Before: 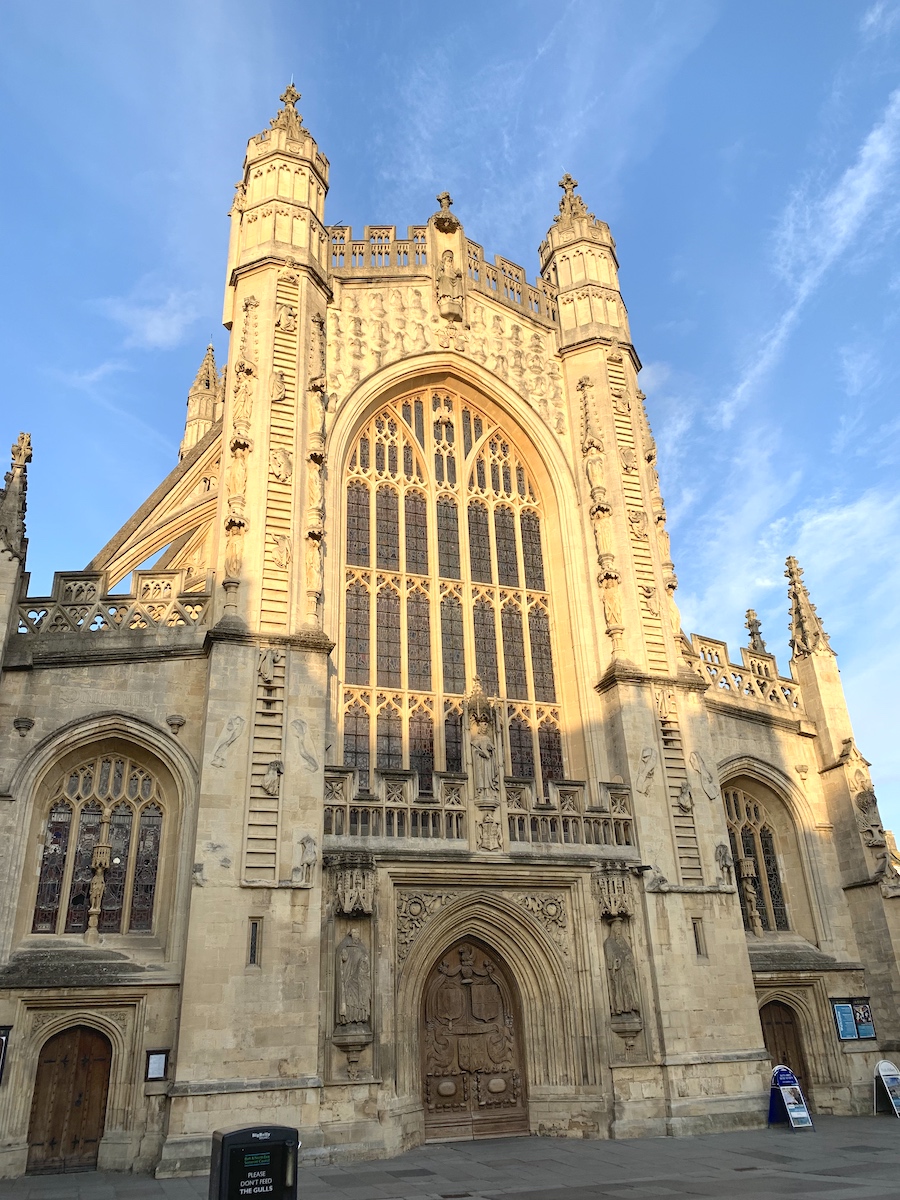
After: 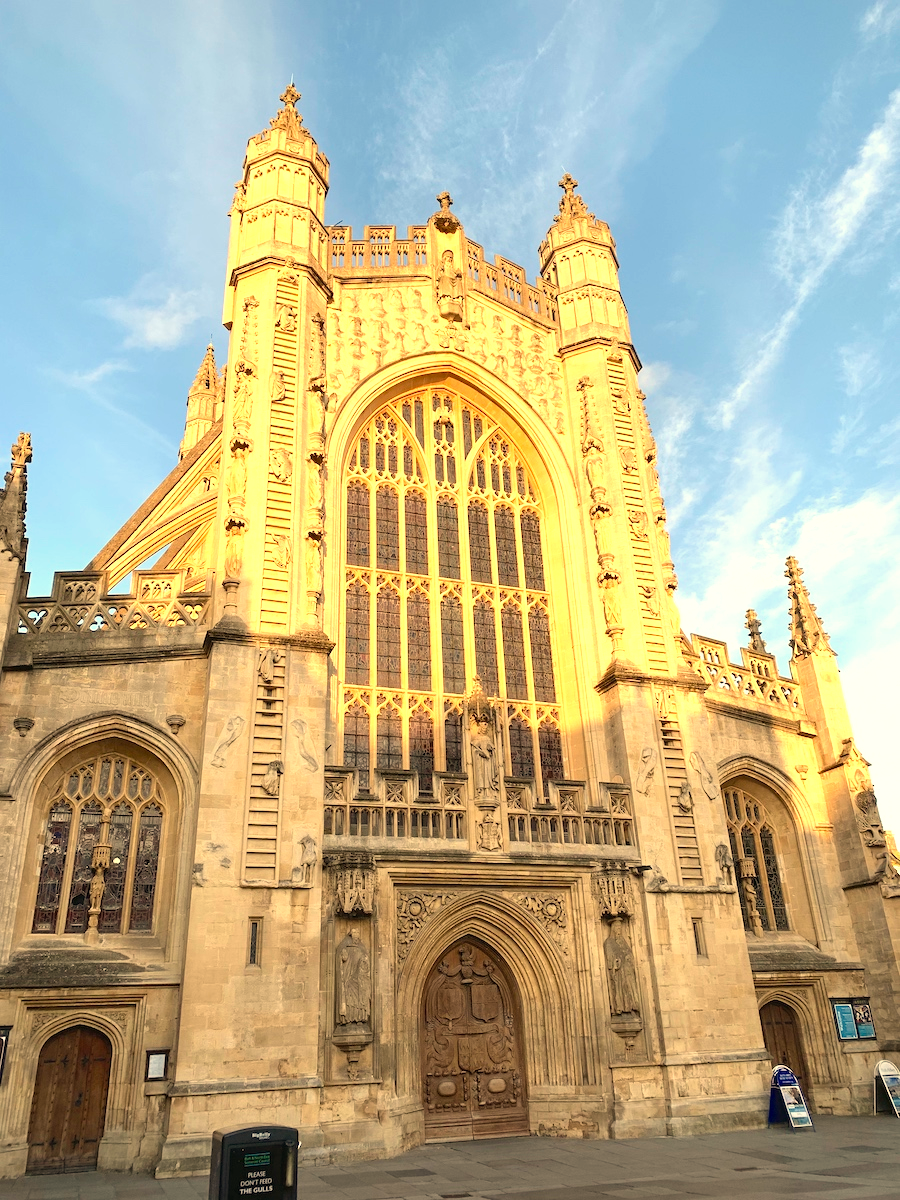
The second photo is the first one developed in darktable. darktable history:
white balance: red 1.123, blue 0.83
exposure: black level correction 0.001, exposure 0.5 EV, compensate exposure bias true, compensate highlight preservation false
